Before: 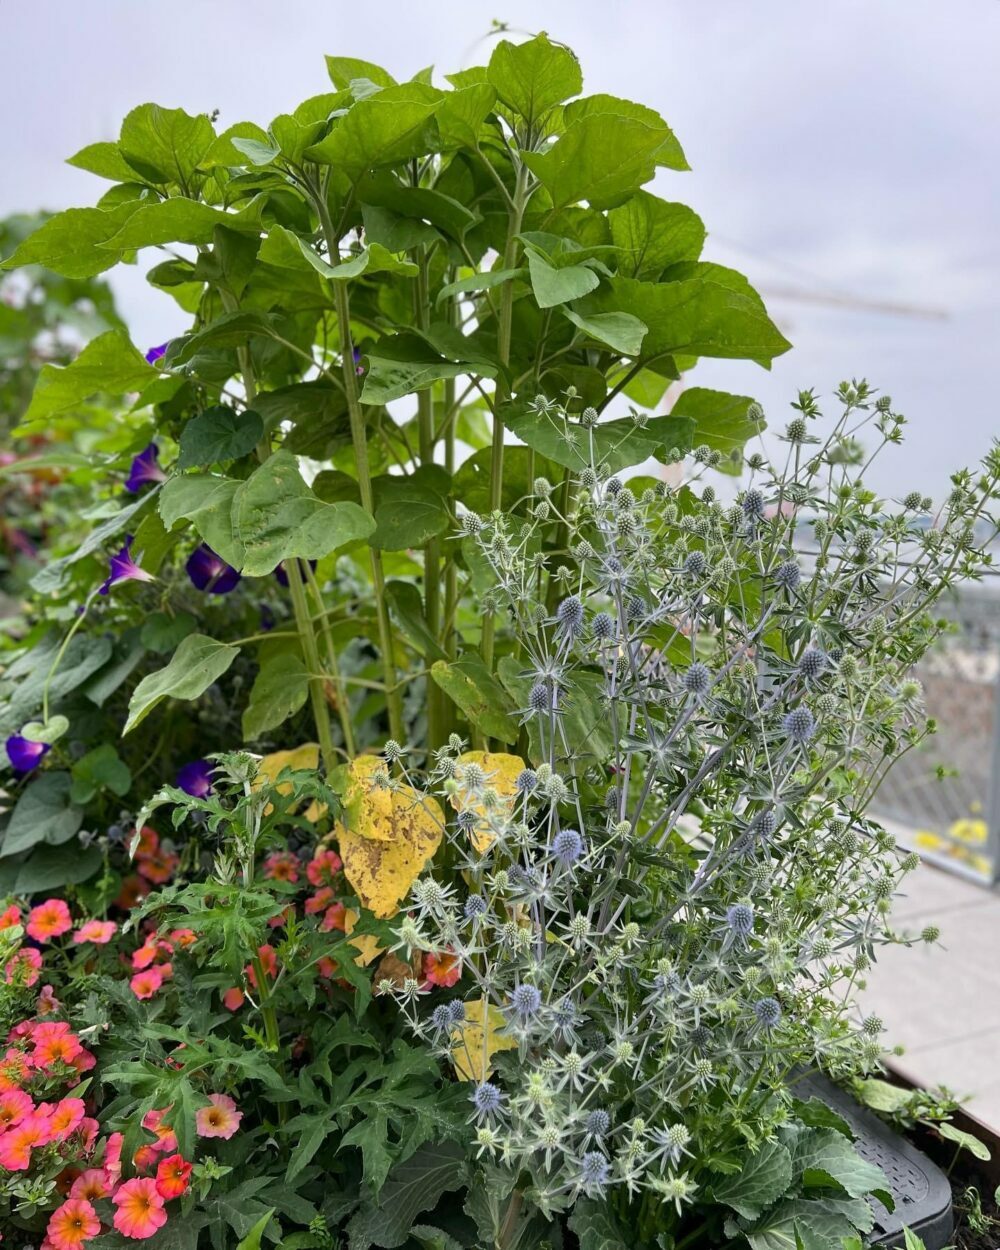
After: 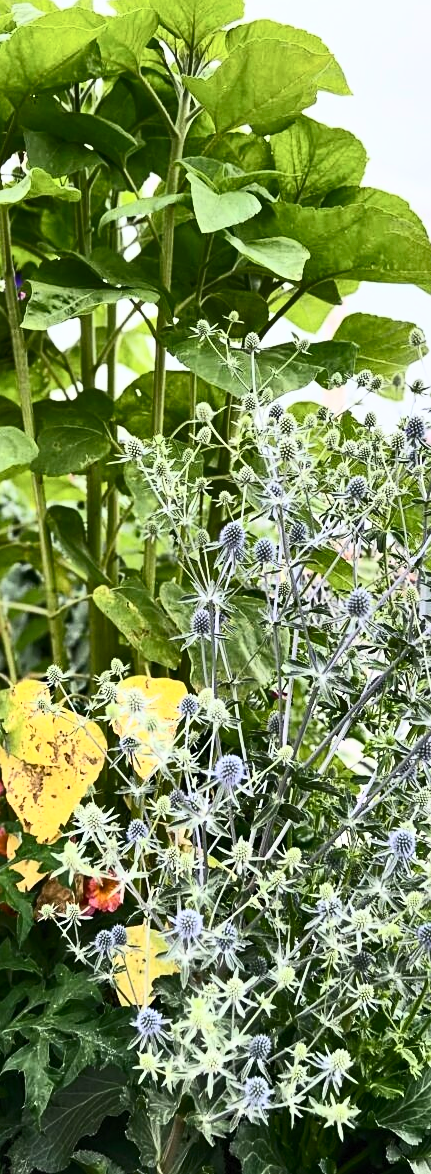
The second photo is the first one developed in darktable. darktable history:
sharpen: amount 0.206
crop: left 33.804%, top 6.075%, right 23.055%
contrast brightness saturation: contrast 0.63, brightness 0.336, saturation 0.149
